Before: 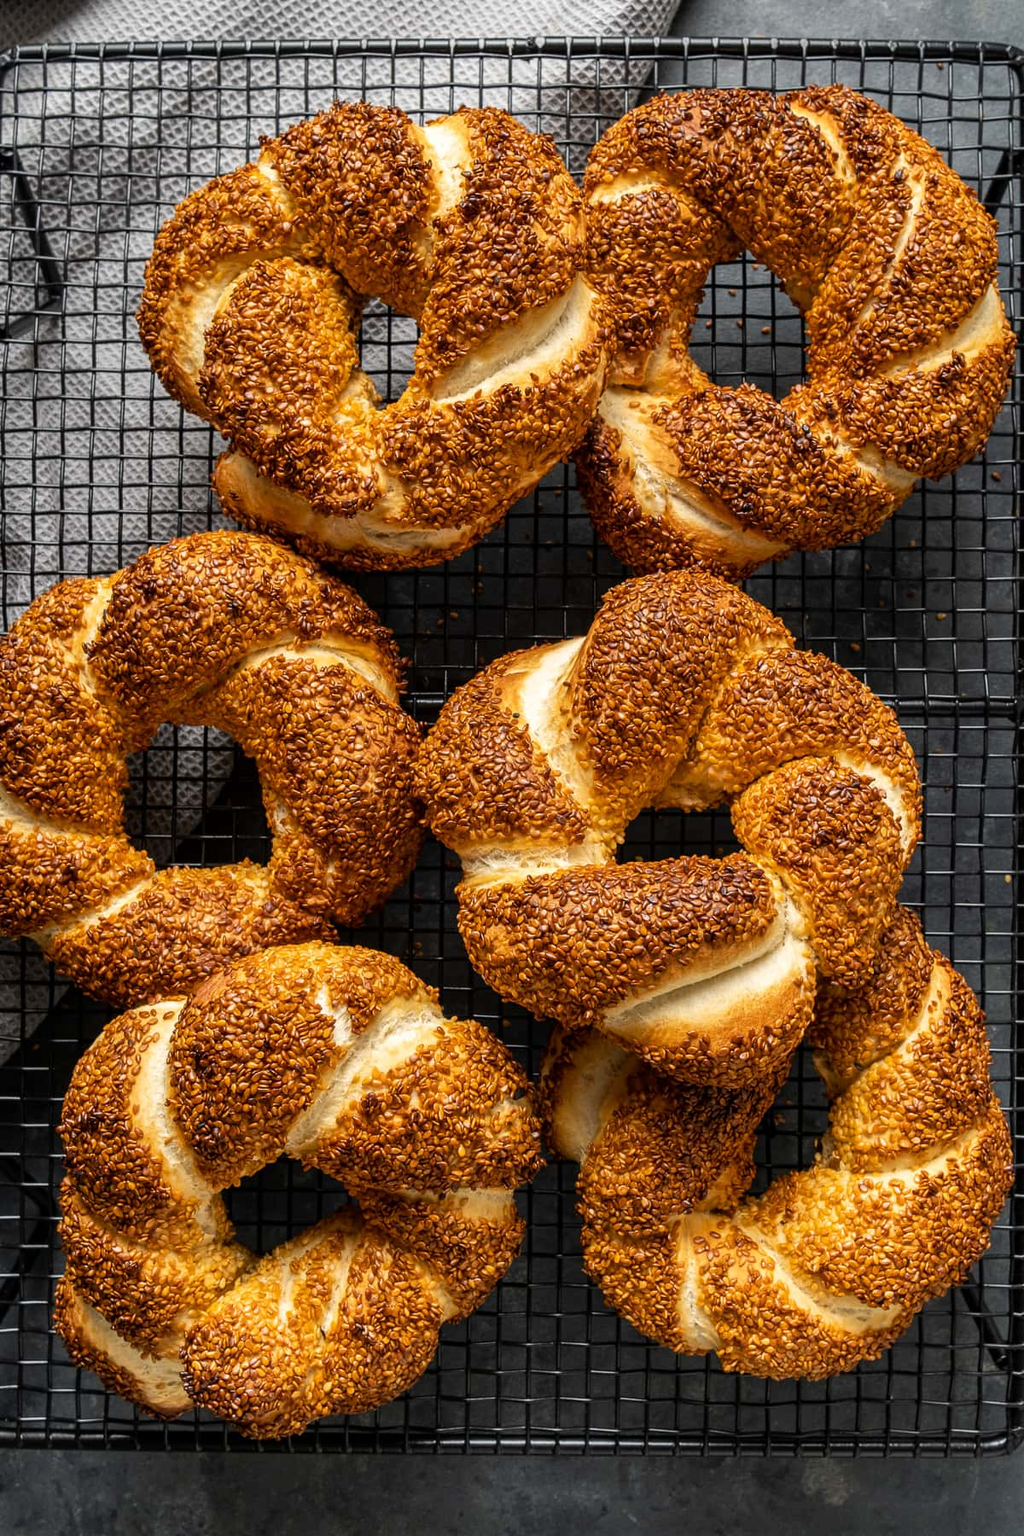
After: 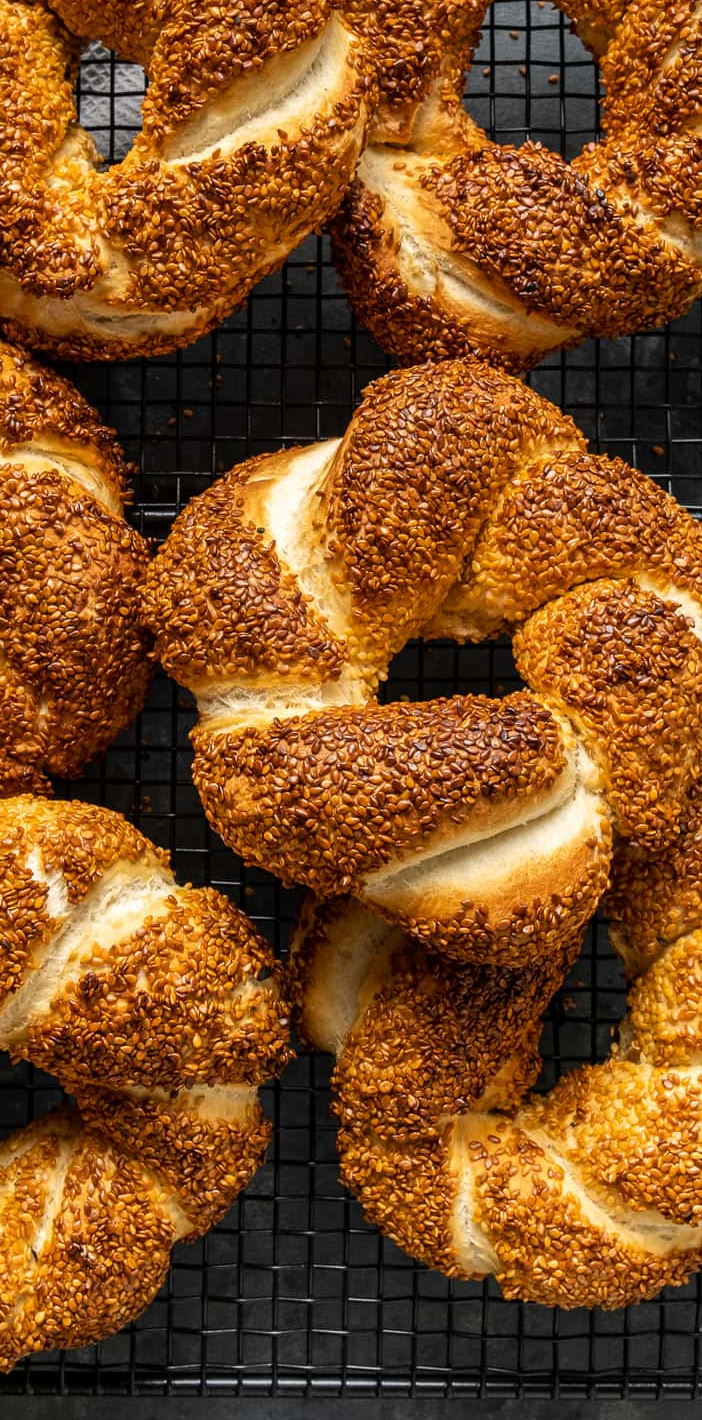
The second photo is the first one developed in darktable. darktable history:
crop and rotate: left 28.674%, top 17.147%, right 12.81%, bottom 3.952%
